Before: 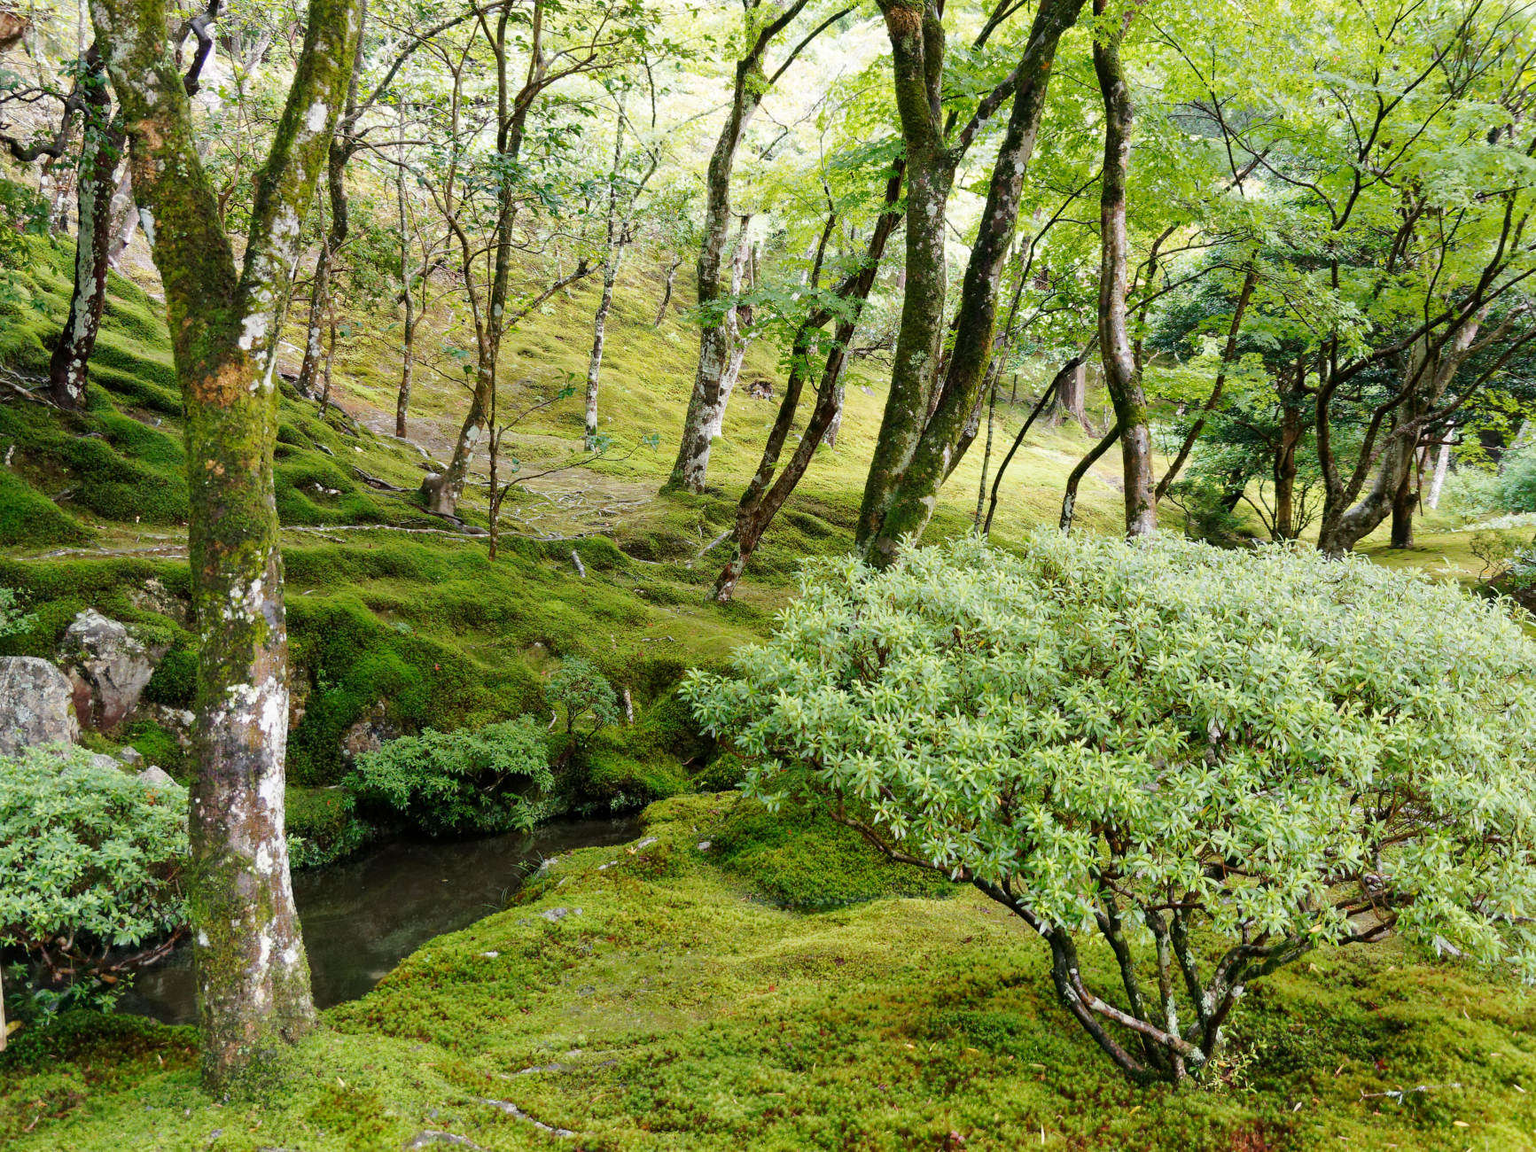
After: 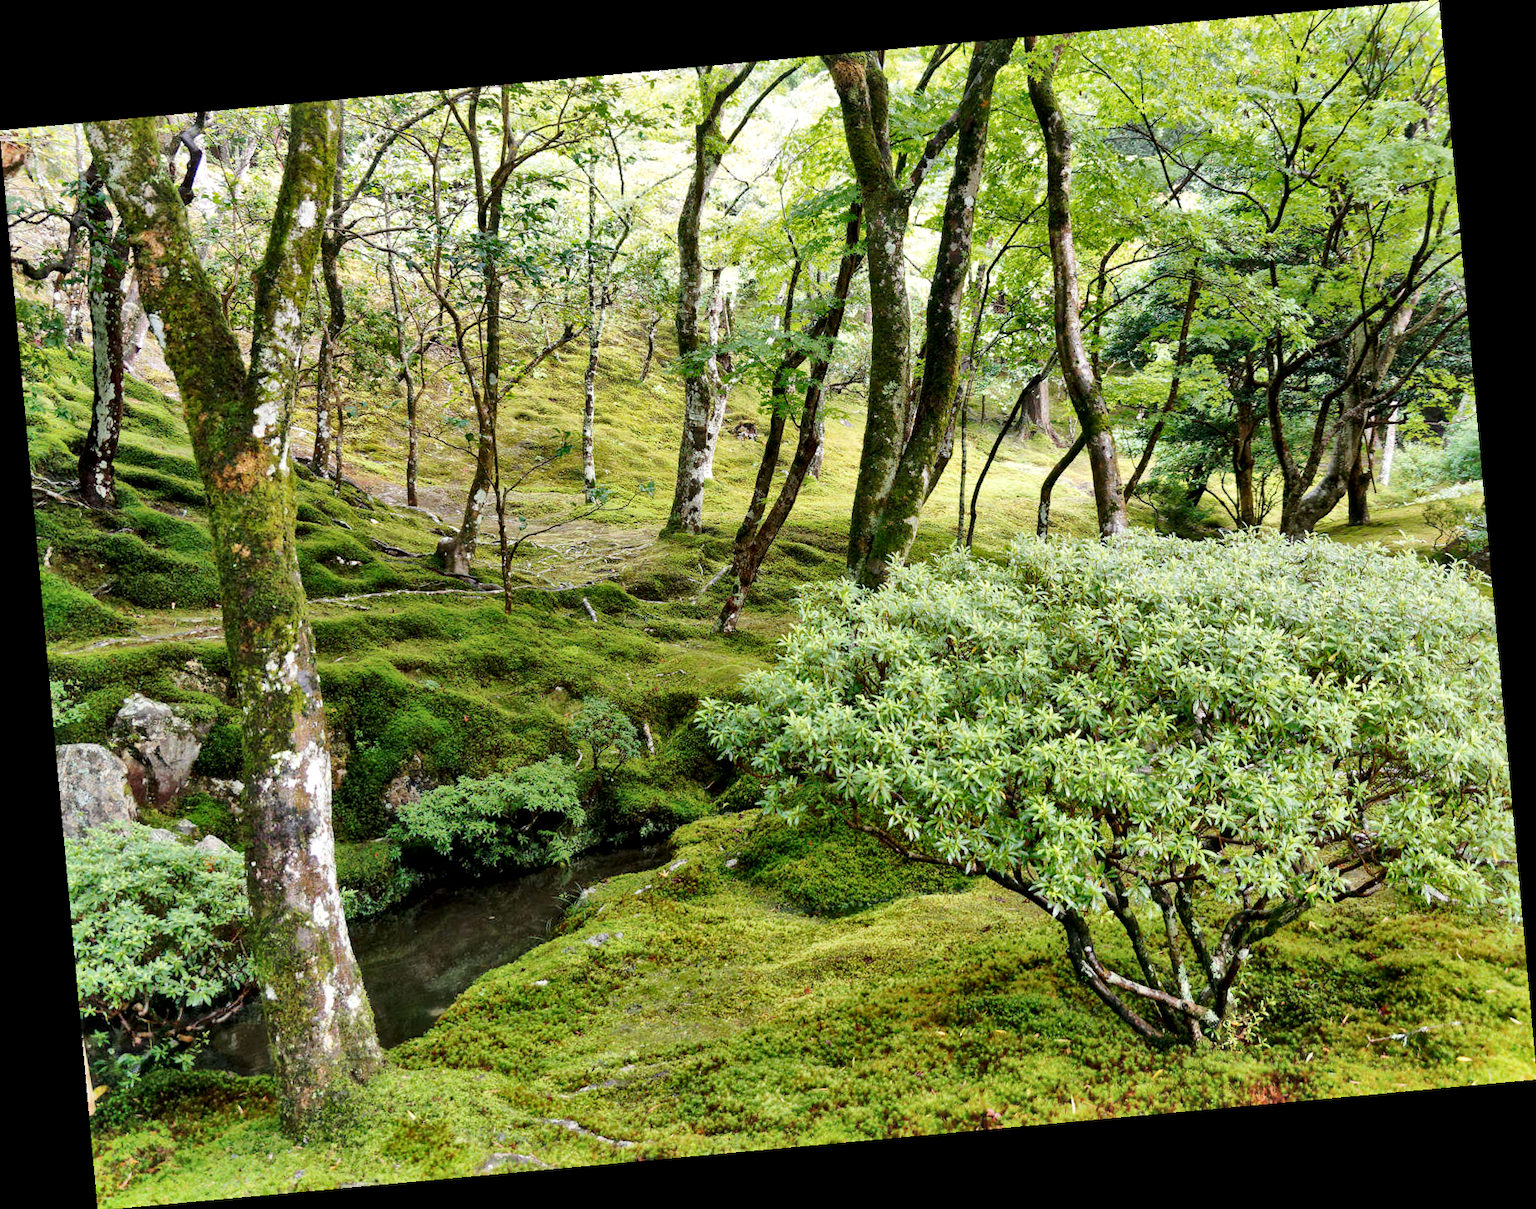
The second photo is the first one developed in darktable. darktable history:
local contrast: mode bilateral grid, contrast 50, coarseness 50, detail 150%, midtone range 0.2
shadows and highlights: soften with gaussian
rotate and perspective: rotation -5.2°, automatic cropping off
